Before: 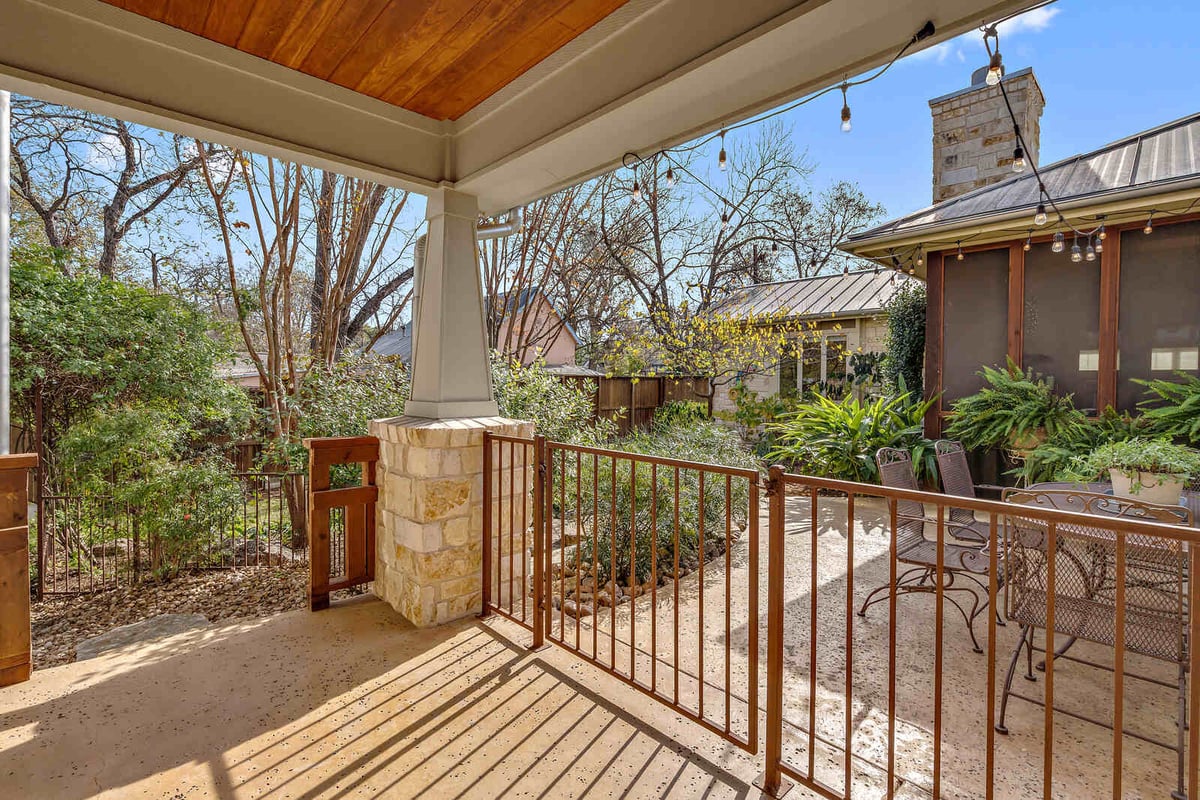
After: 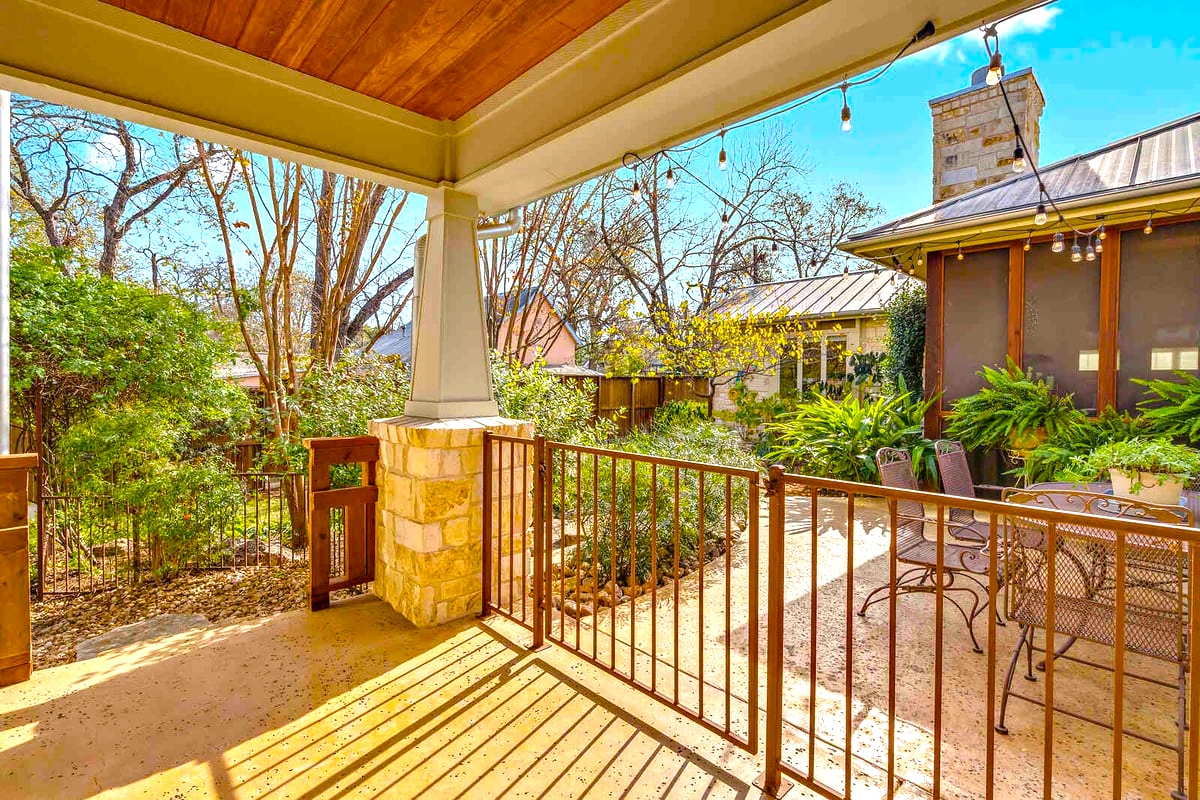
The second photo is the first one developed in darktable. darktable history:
exposure: black level correction 0, exposure 0.7 EV, compensate exposure bias true, compensate highlight preservation false
color balance rgb: linear chroma grading › global chroma 23.15%, perceptual saturation grading › global saturation 28.7%, perceptual saturation grading › mid-tones 12.04%, perceptual saturation grading › shadows 10.19%, global vibrance 22.22%
